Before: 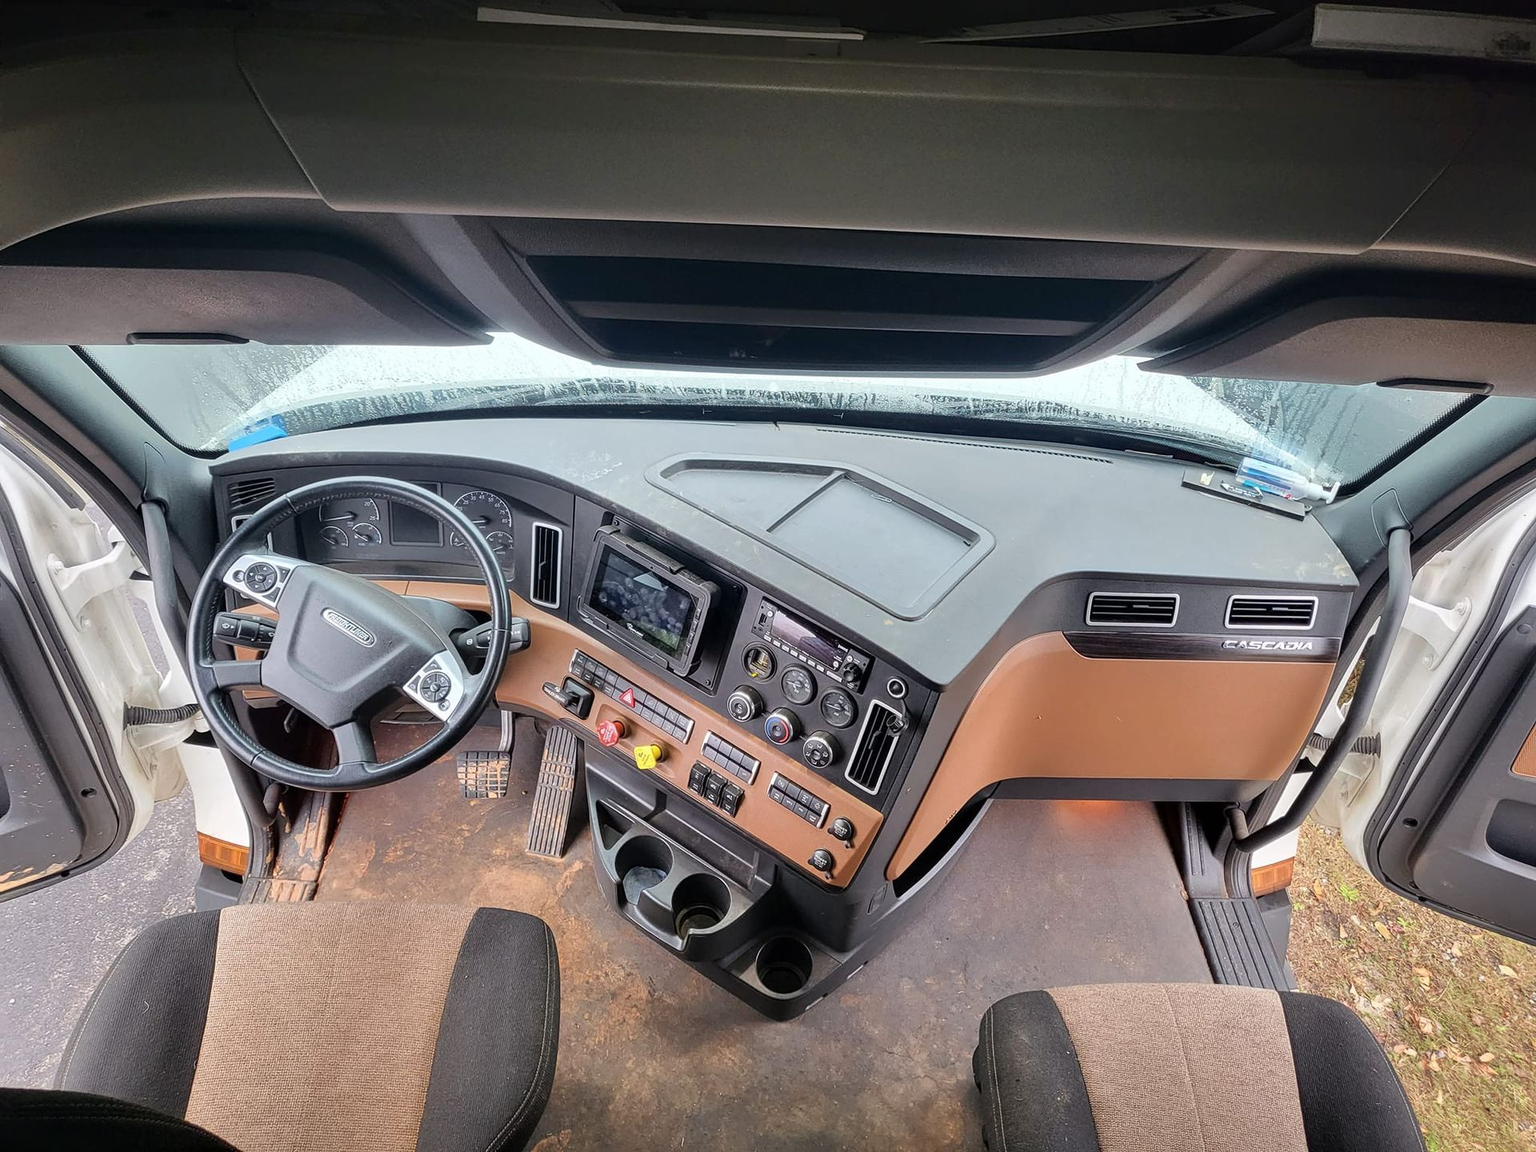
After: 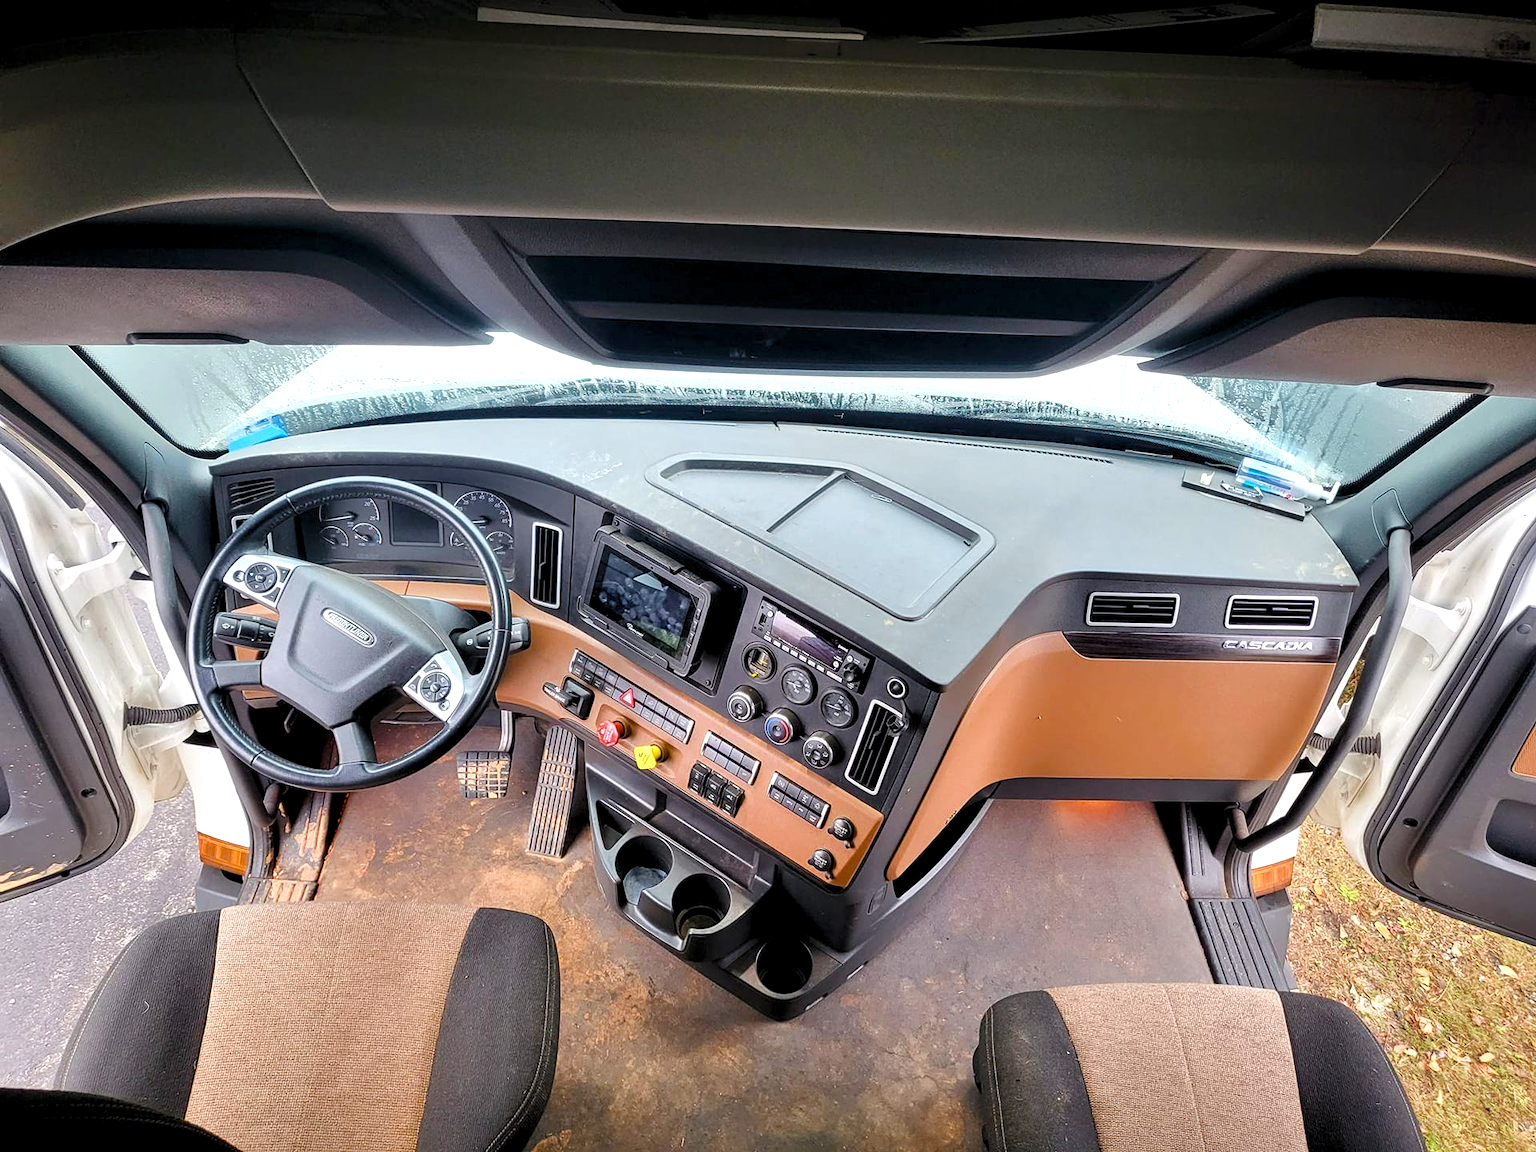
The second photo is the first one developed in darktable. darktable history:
levels: levels [0.055, 0.477, 0.9]
color balance rgb: perceptual saturation grading › global saturation 20%, perceptual saturation grading › highlights -25.376%, perceptual saturation grading › shadows 49.381%, global vibrance 18.124%
